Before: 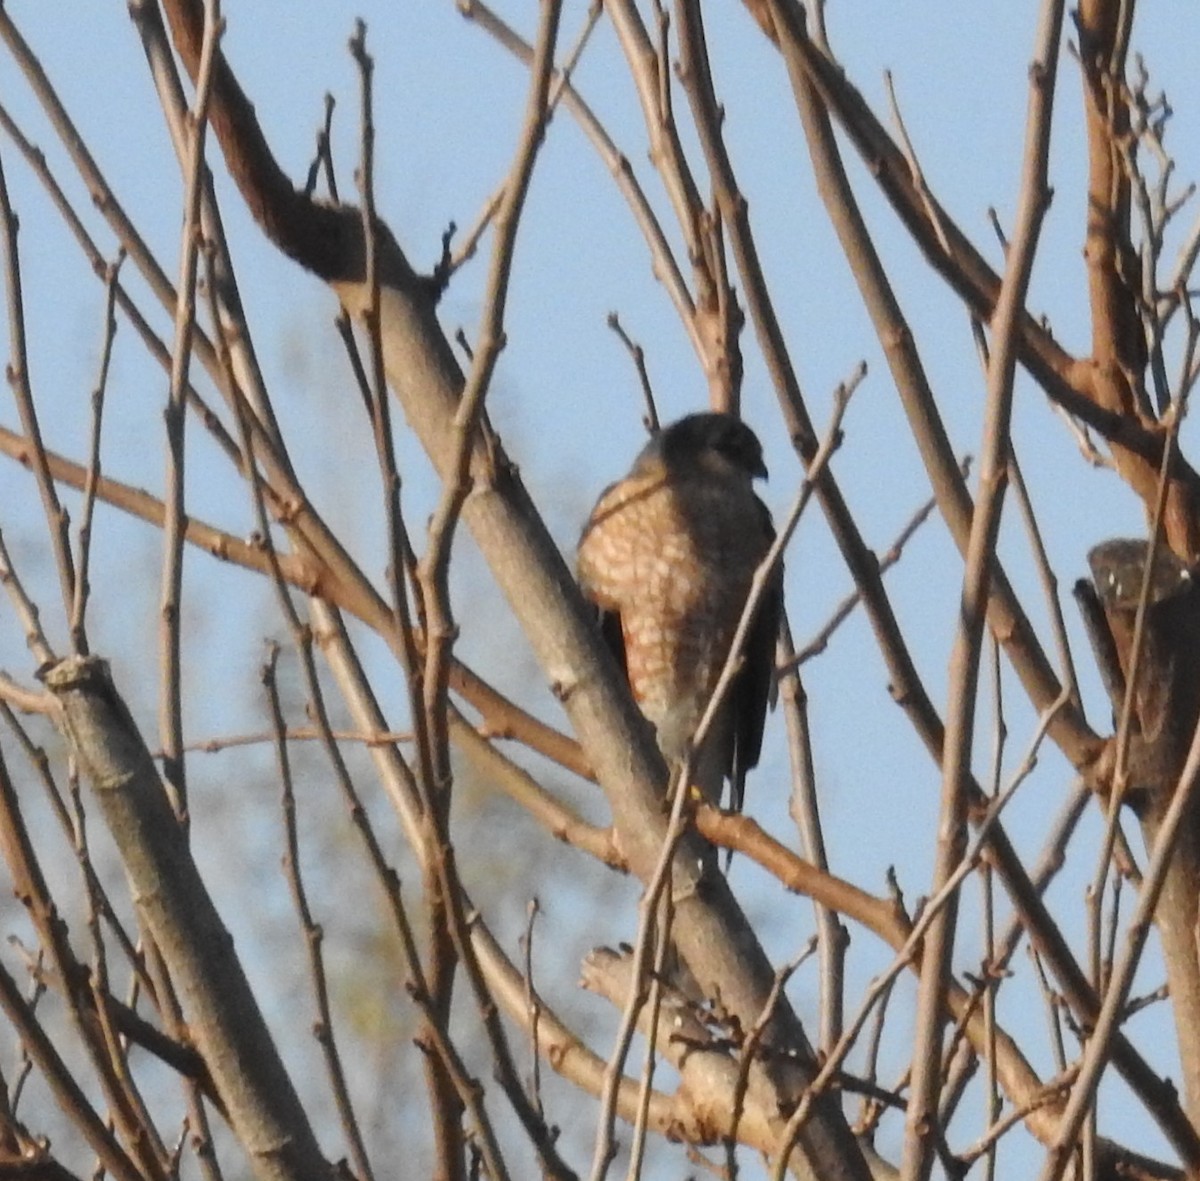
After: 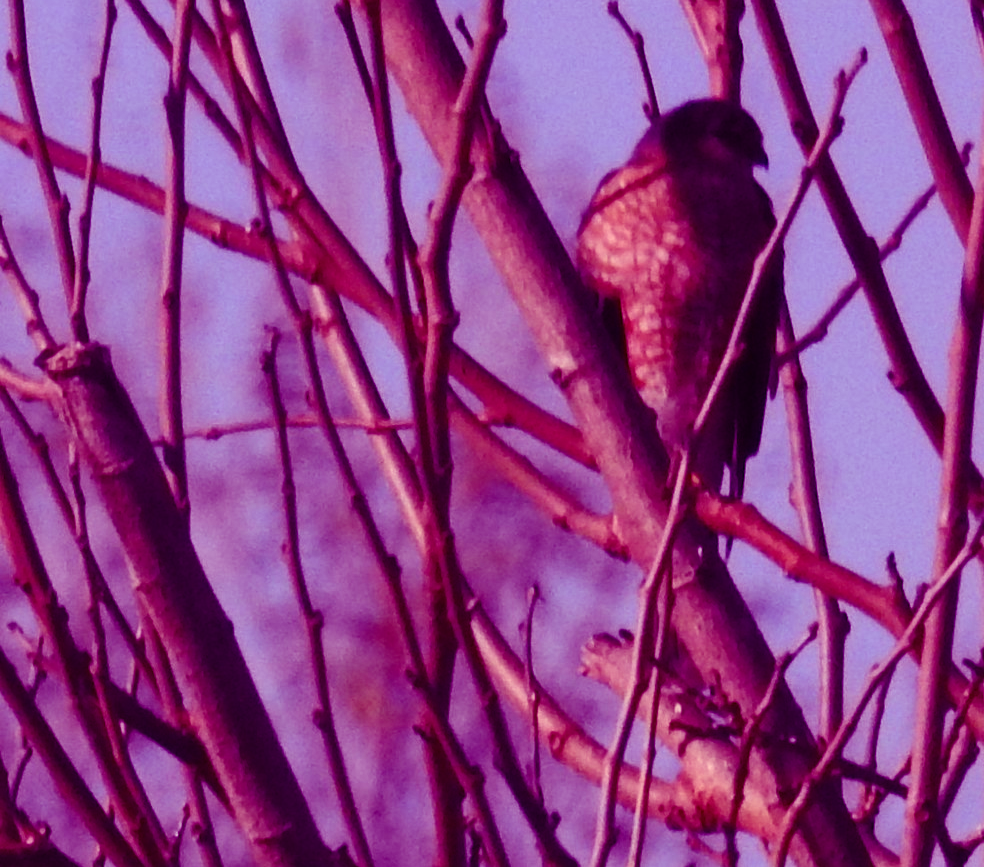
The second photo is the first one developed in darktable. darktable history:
color balance: mode lift, gamma, gain (sRGB), lift [1, 1, 0.101, 1]
crop: top 26.531%, right 17.959%
